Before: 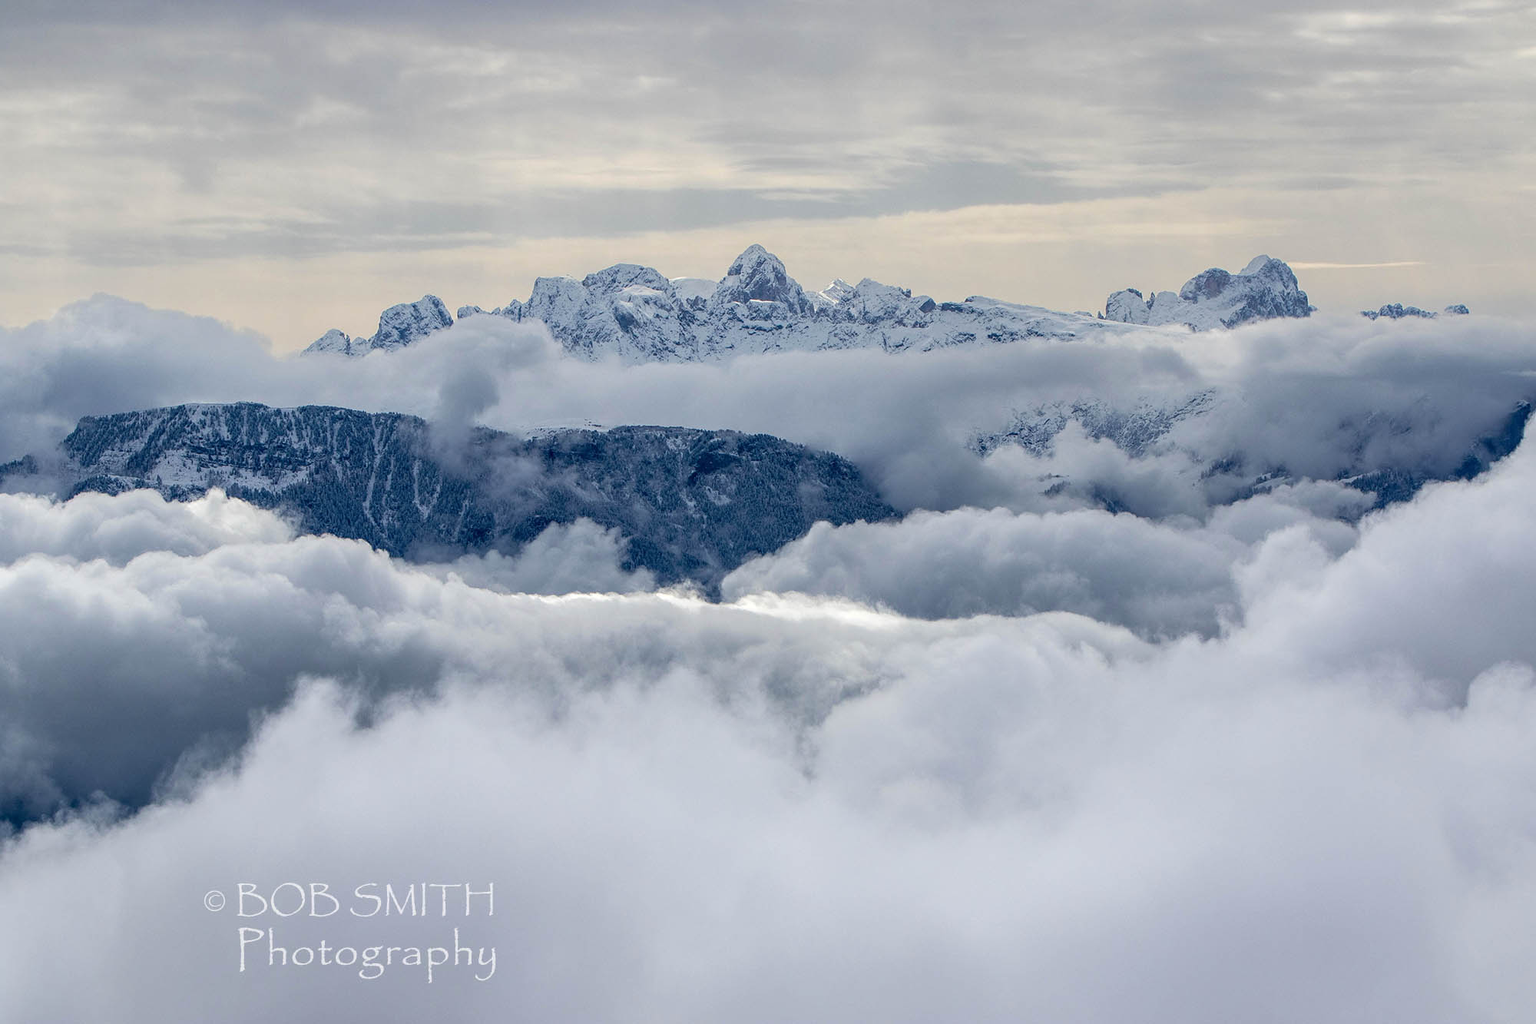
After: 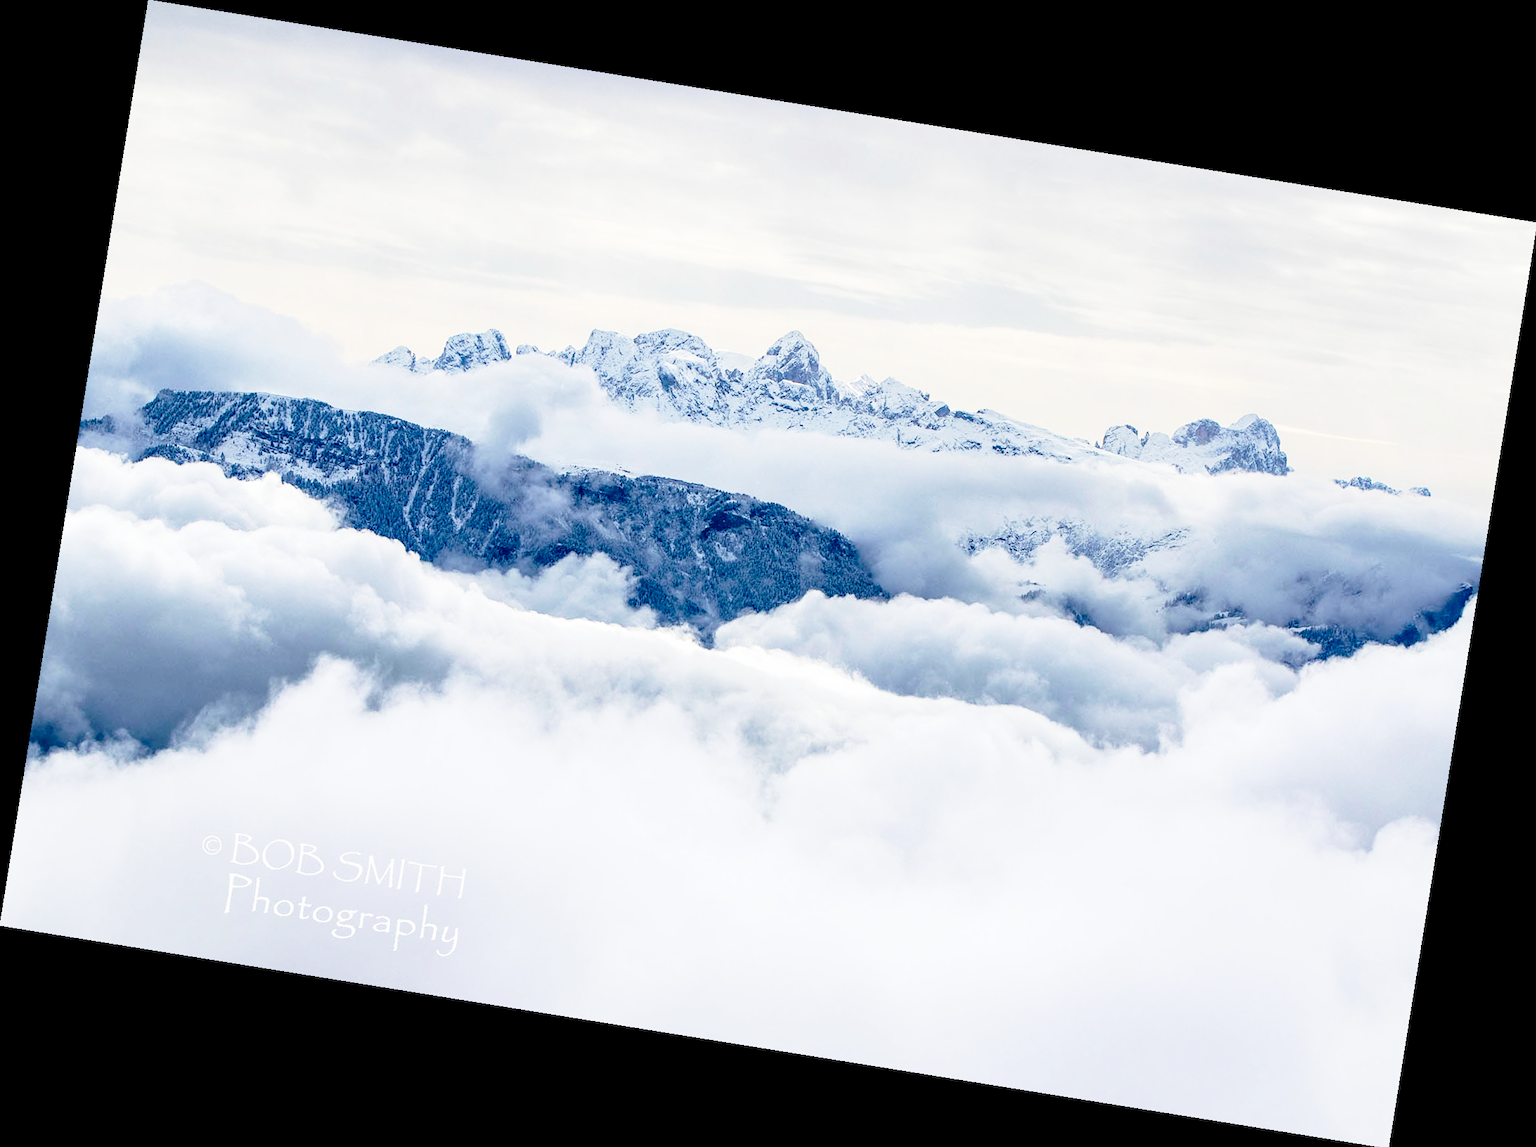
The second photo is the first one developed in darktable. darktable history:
rotate and perspective: rotation 9.12°, automatic cropping off
base curve: curves: ch0 [(0, 0) (0.012, 0.01) (0.073, 0.168) (0.31, 0.711) (0.645, 0.957) (1, 1)], preserve colors none
